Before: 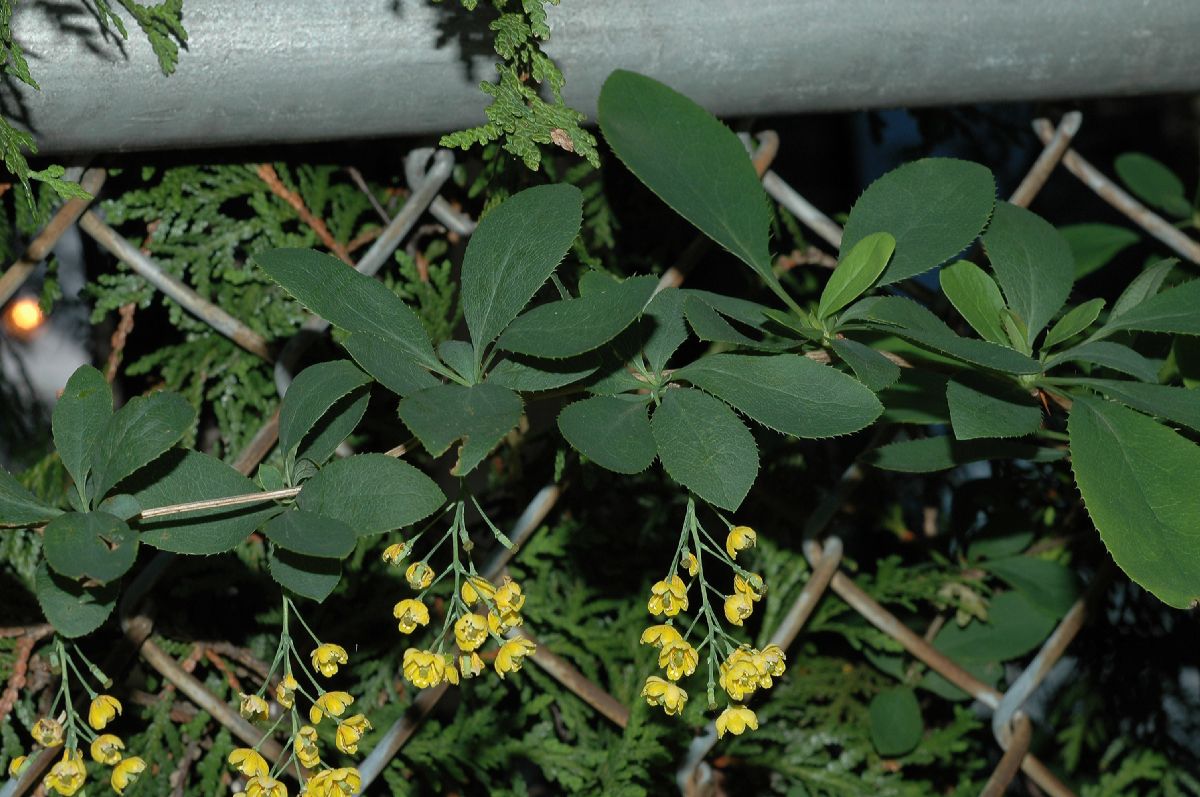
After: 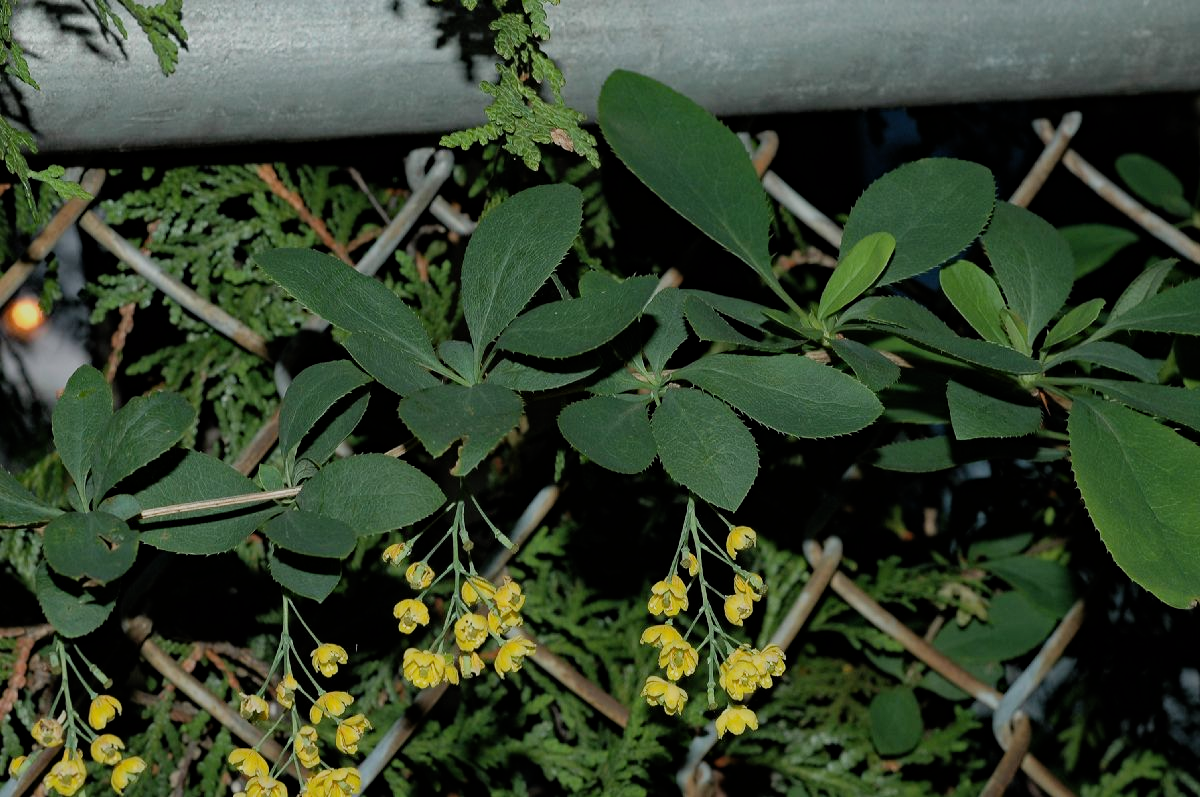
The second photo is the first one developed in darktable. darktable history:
filmic rgb: black relative exposure -7.65 EV, white relative exposure 4.56 EV, hardness 3.61, iterations of high-quality reconstruction 0
haze removal: adaptive false
